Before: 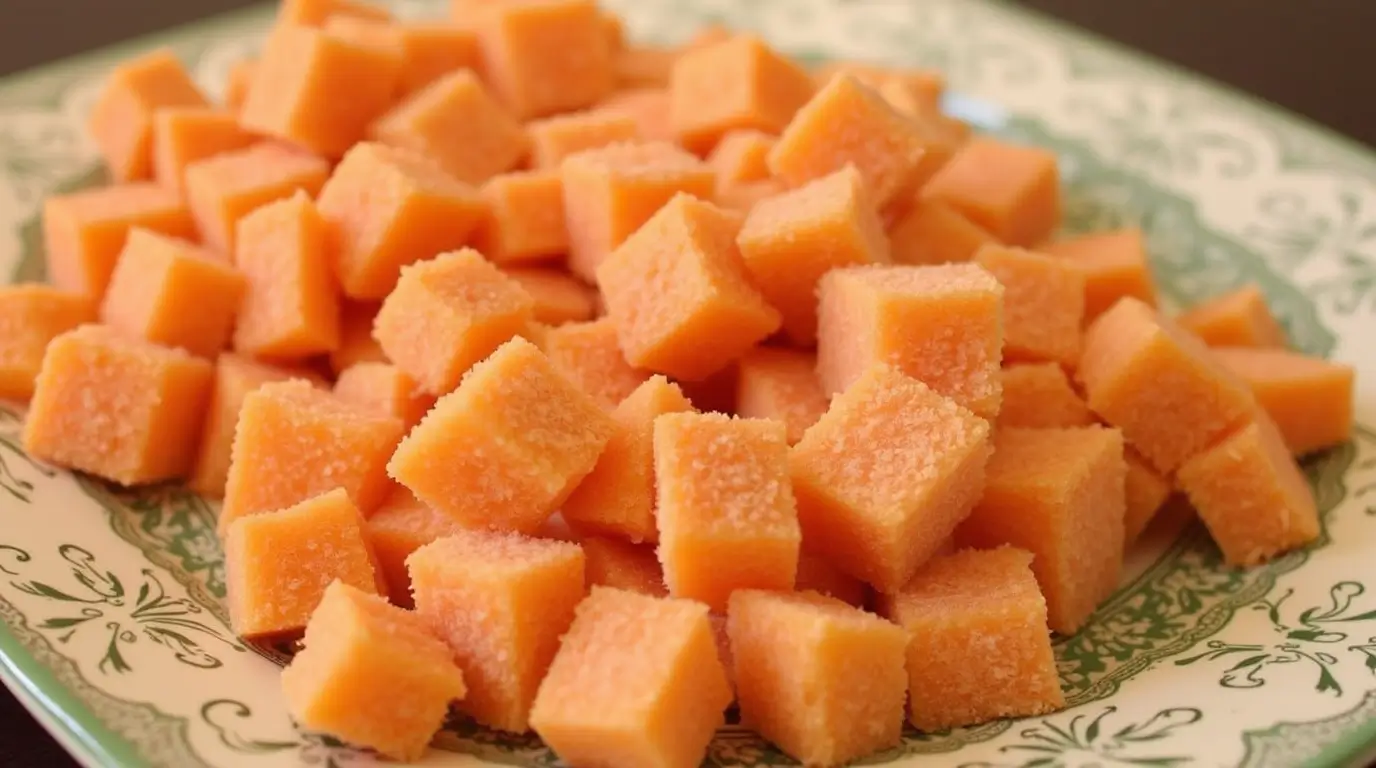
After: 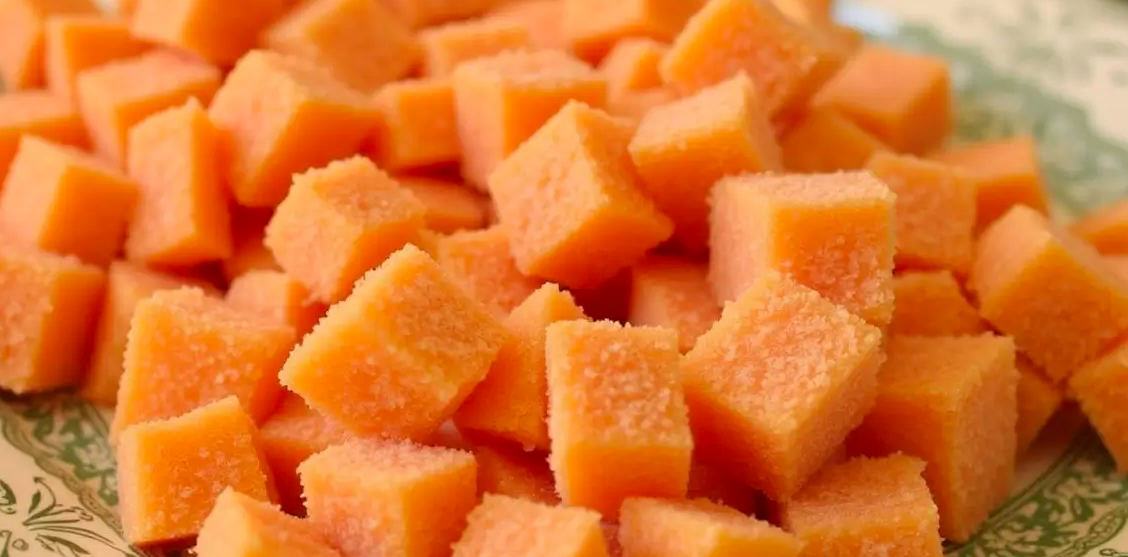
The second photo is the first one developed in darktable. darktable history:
crop: left 7.876%, top 12.038%, right 10.098%, bottom 15.428%
contrast brightness saturation: saturation 0.122
